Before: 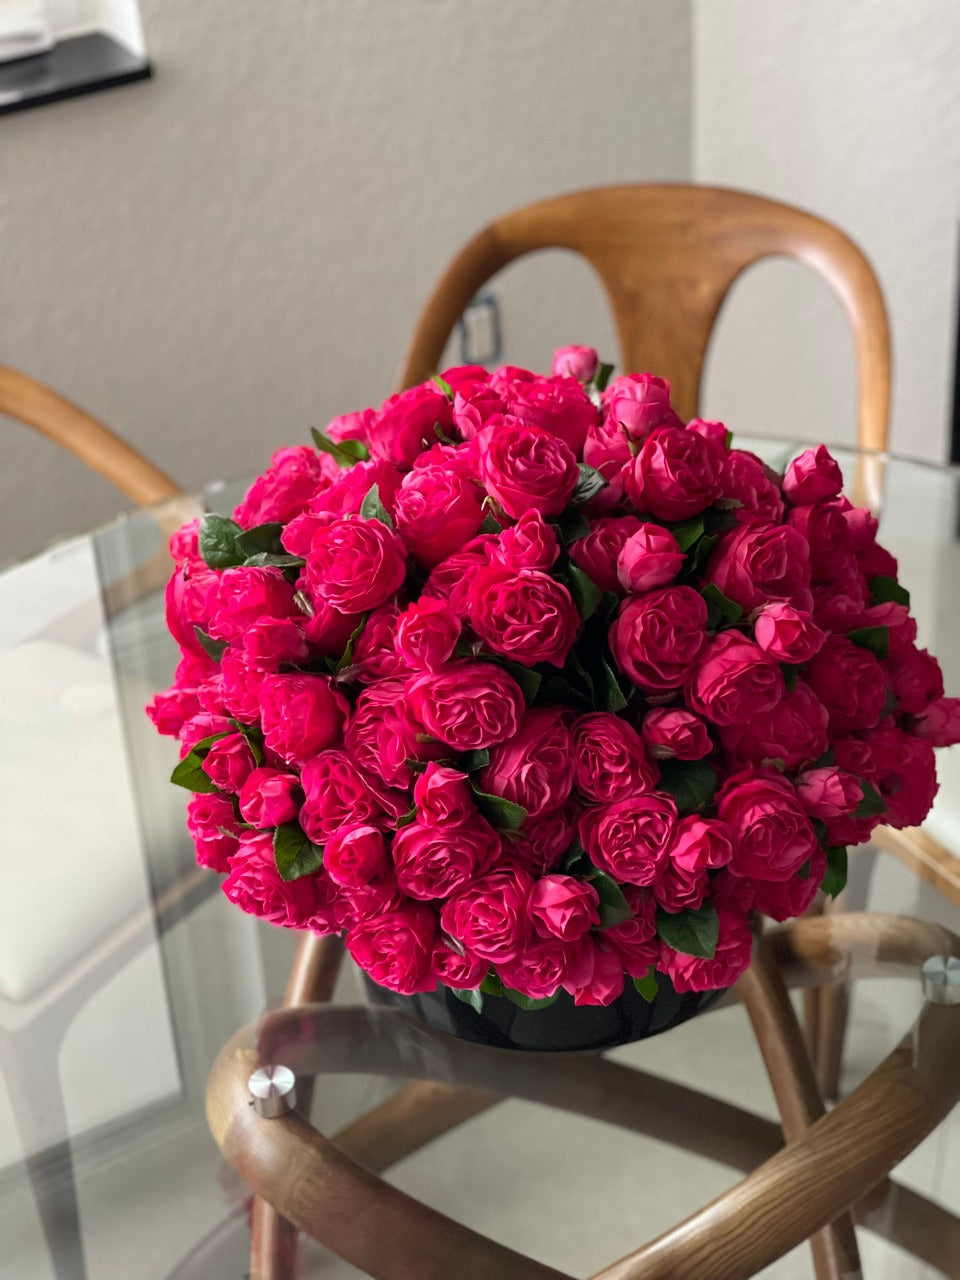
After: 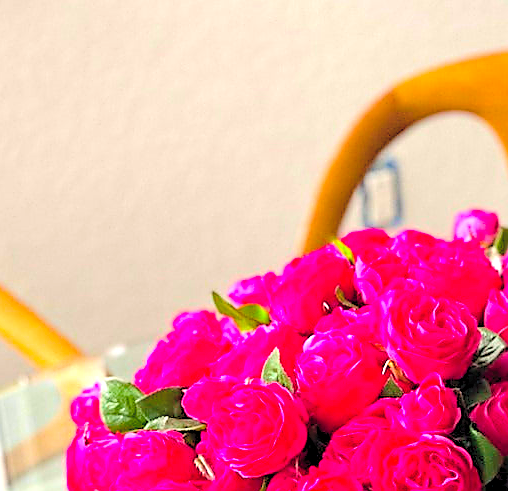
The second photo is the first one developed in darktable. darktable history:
color balance rgb: shadows lift › chroma 2.046%, shadows lift › hue 249.28°, perceptual saturation grading › global saturation 16.926%, perceptual brilliance grading › global brilliance 2.969%, perceptual brilliance grading › highlights -2.254%, perceptual brilliance grading › shadows 3.735%, global vibrance 50.507%
haze removal: compatibility mode true, adaptive false
crop: left 10.335%, top 10.653%, right 36.661%, bottom 50.954%
exposure: black level correction 0, exposure 0.498 EV, compensate exposure bias true, compensate highlight preservation false
levels: levels [0.044, 0.416, 0.908]
sharpen: radius 1.393, amount 1.265, threshold 0.747
contrast brightness saturation: brightness 0.144
